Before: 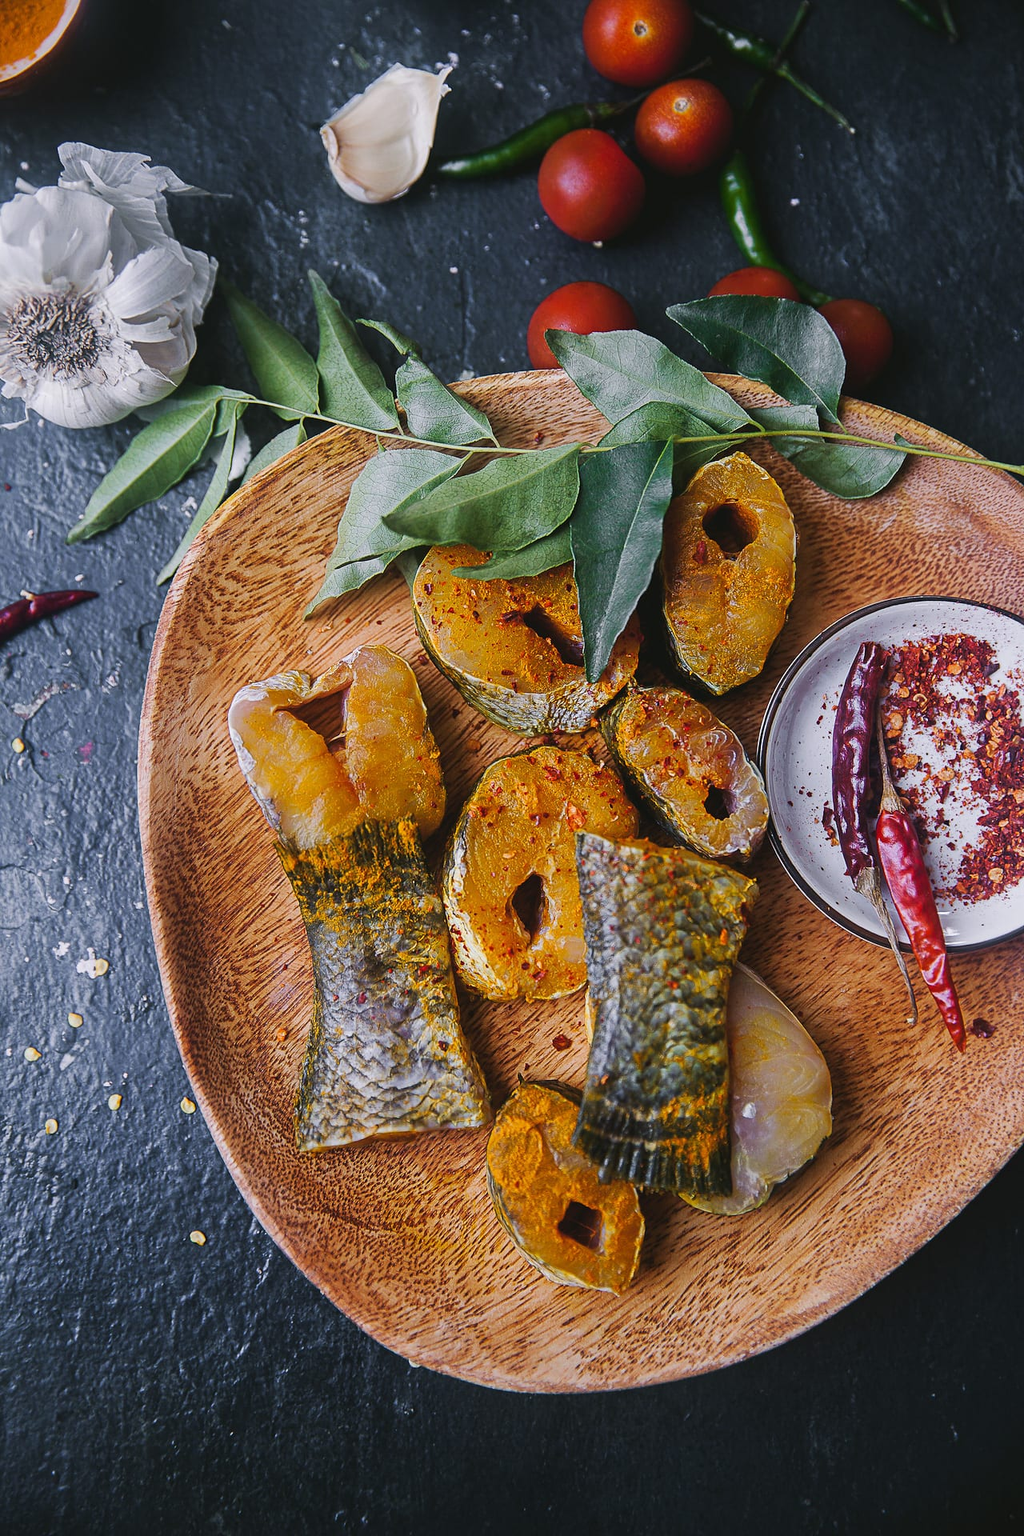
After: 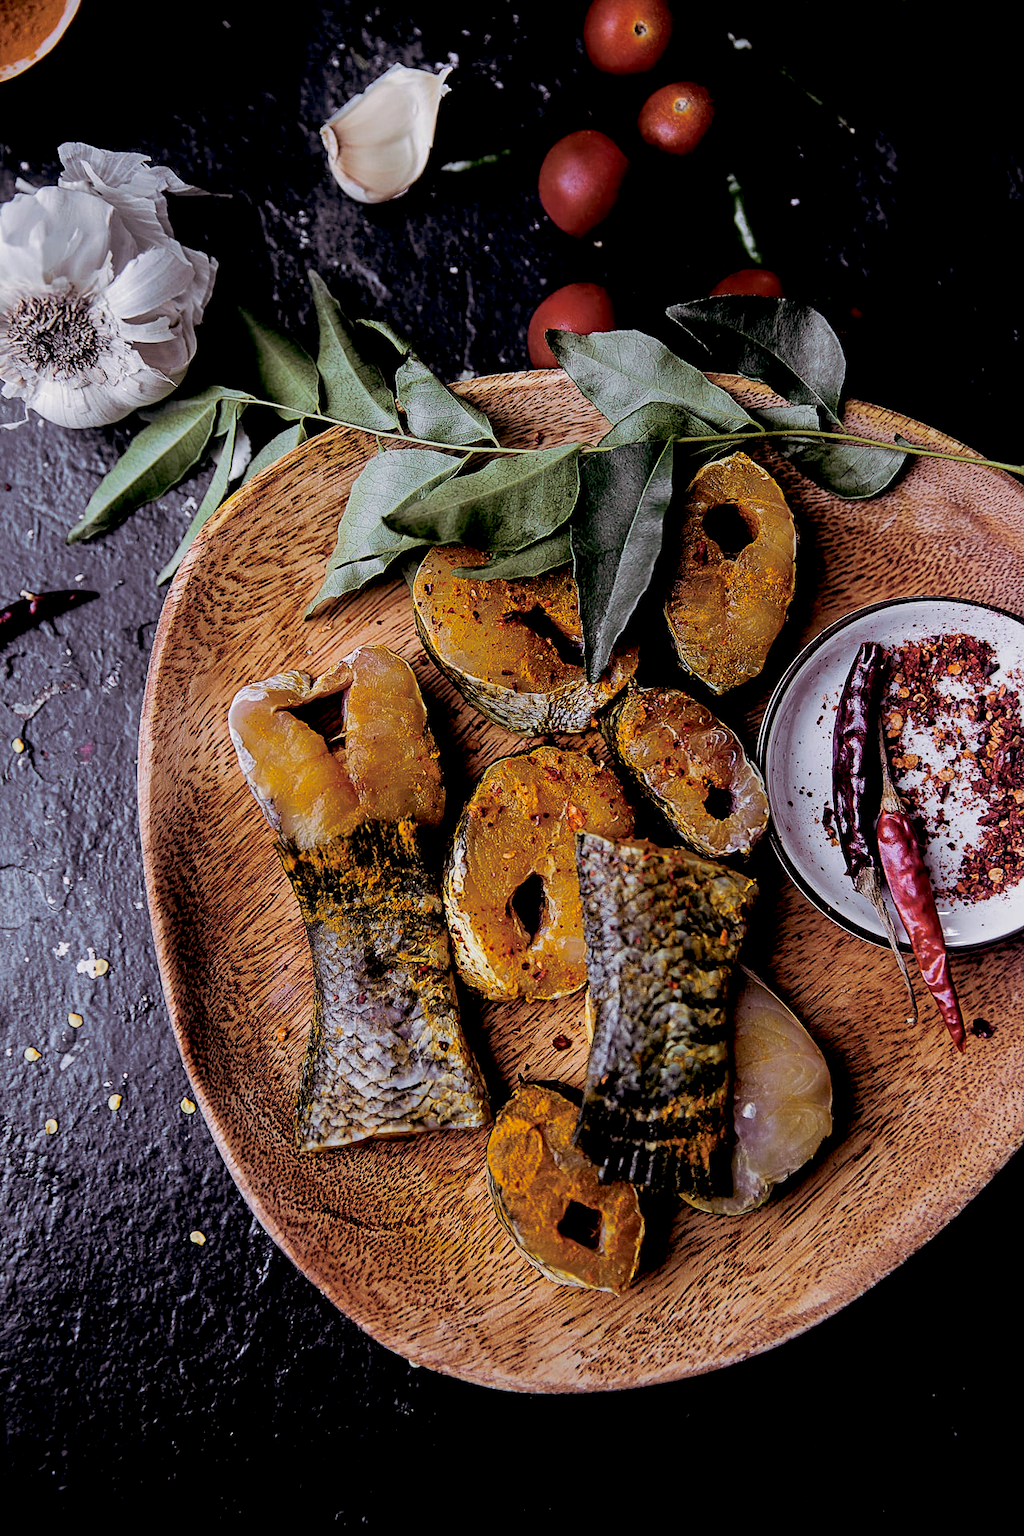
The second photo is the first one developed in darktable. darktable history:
exposure: black level correction 0.047, exposure 0.013 EV, compensate highlight preservation false
split-toning: shadows › saturation 0.24, highlights › hue 54°, highlights › saturation 0.24
